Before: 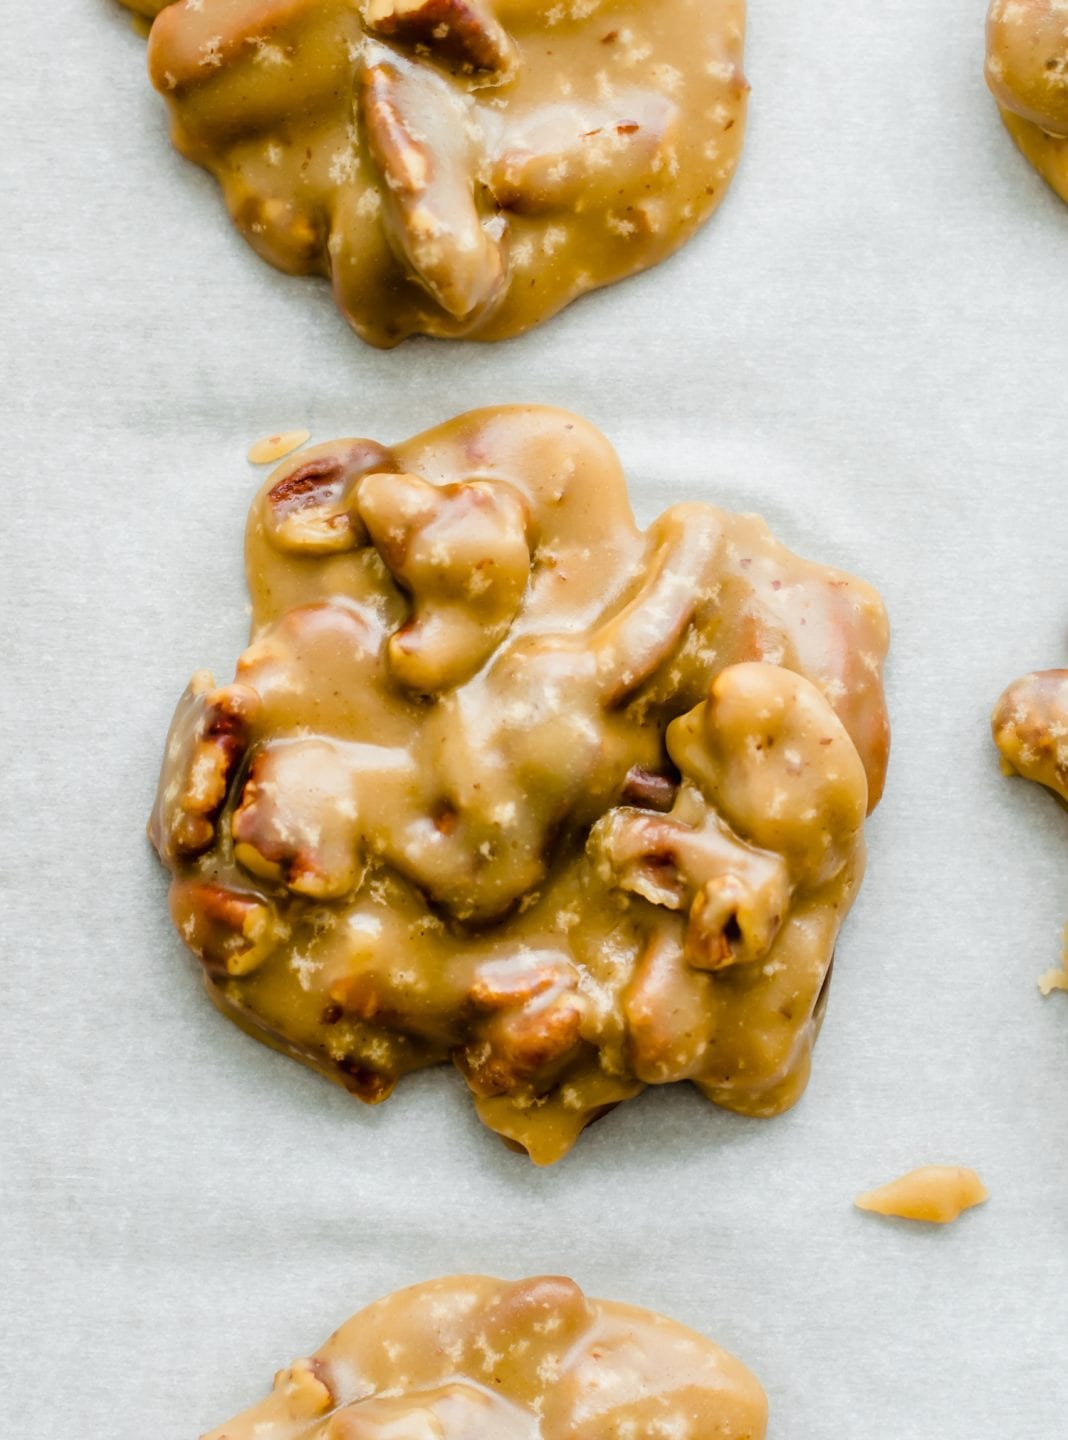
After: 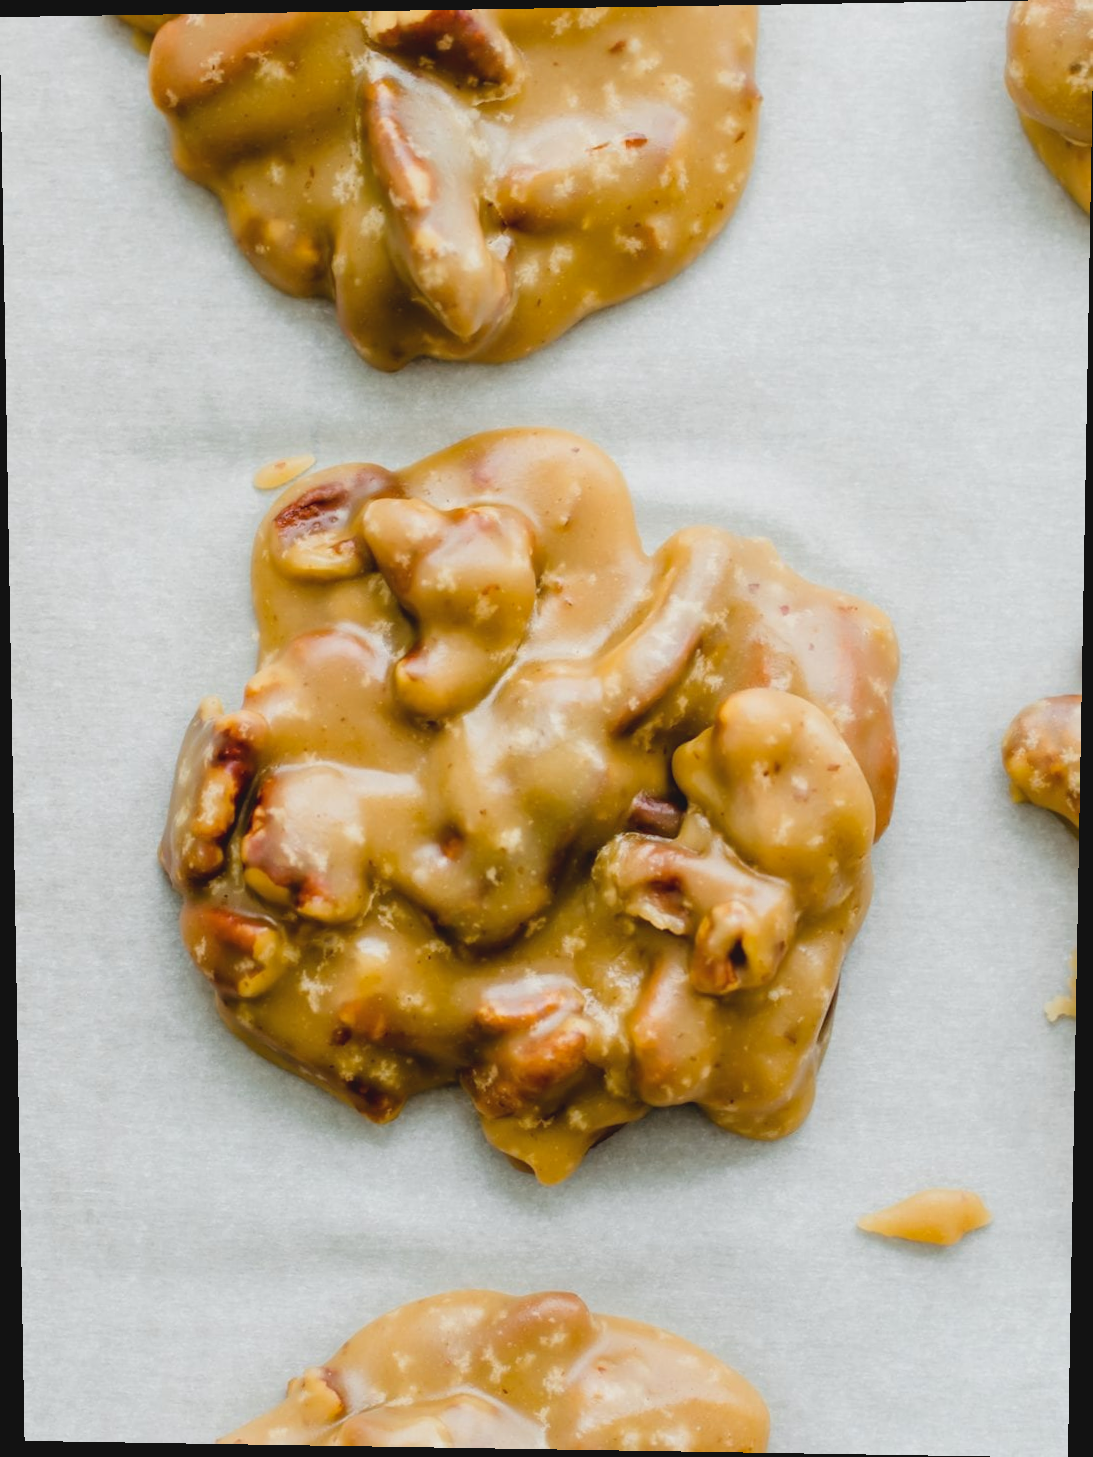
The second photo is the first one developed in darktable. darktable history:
rotate and perspective: lens shift (vertical) 0.048, lens shift (horizontal) -0.024, automatic cropping off
contrast brightness saturation: contrast -0.11
